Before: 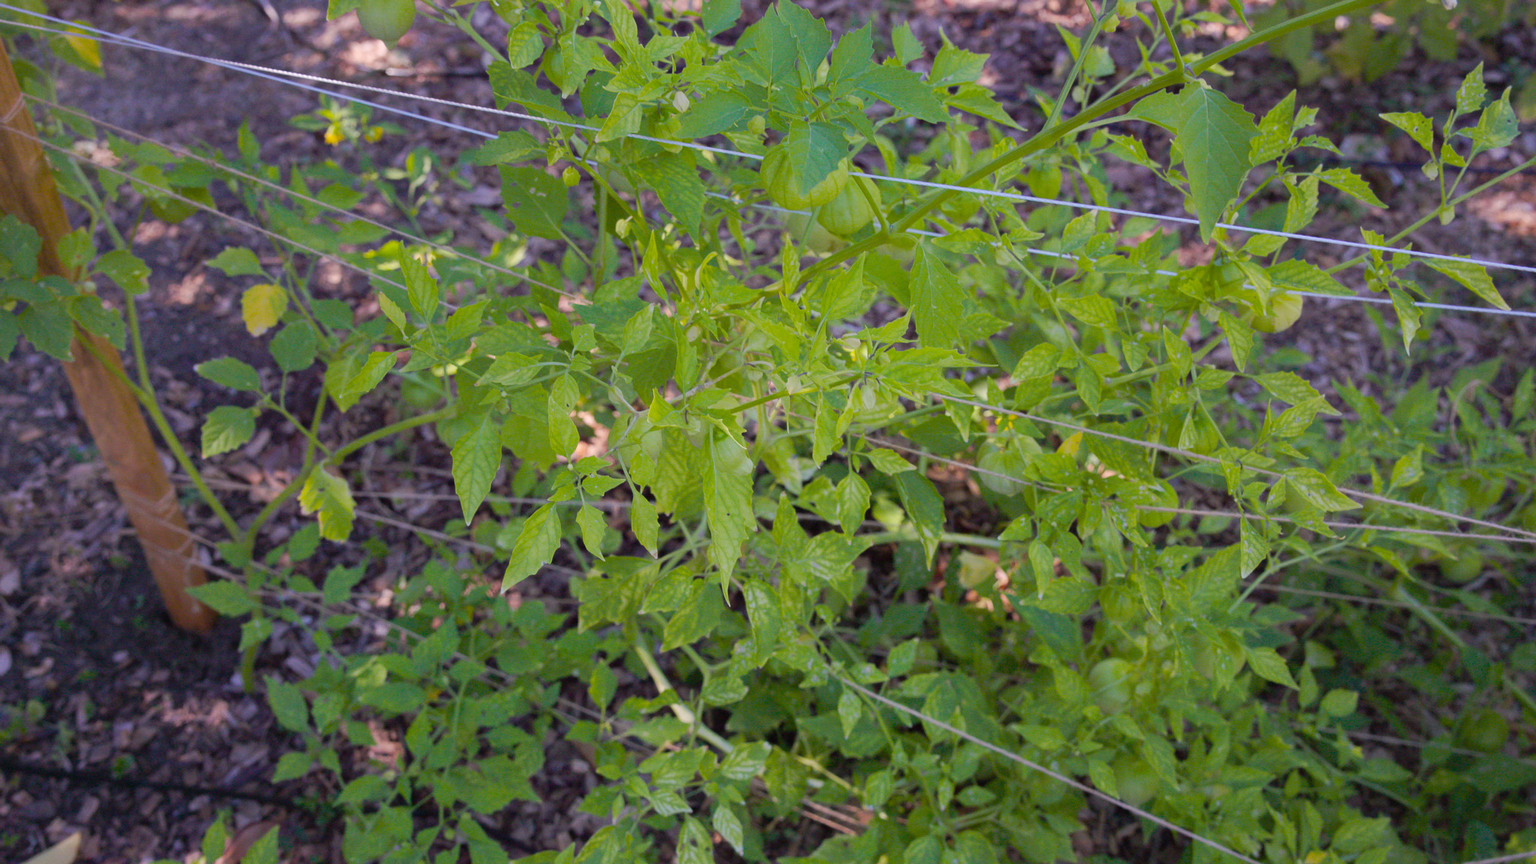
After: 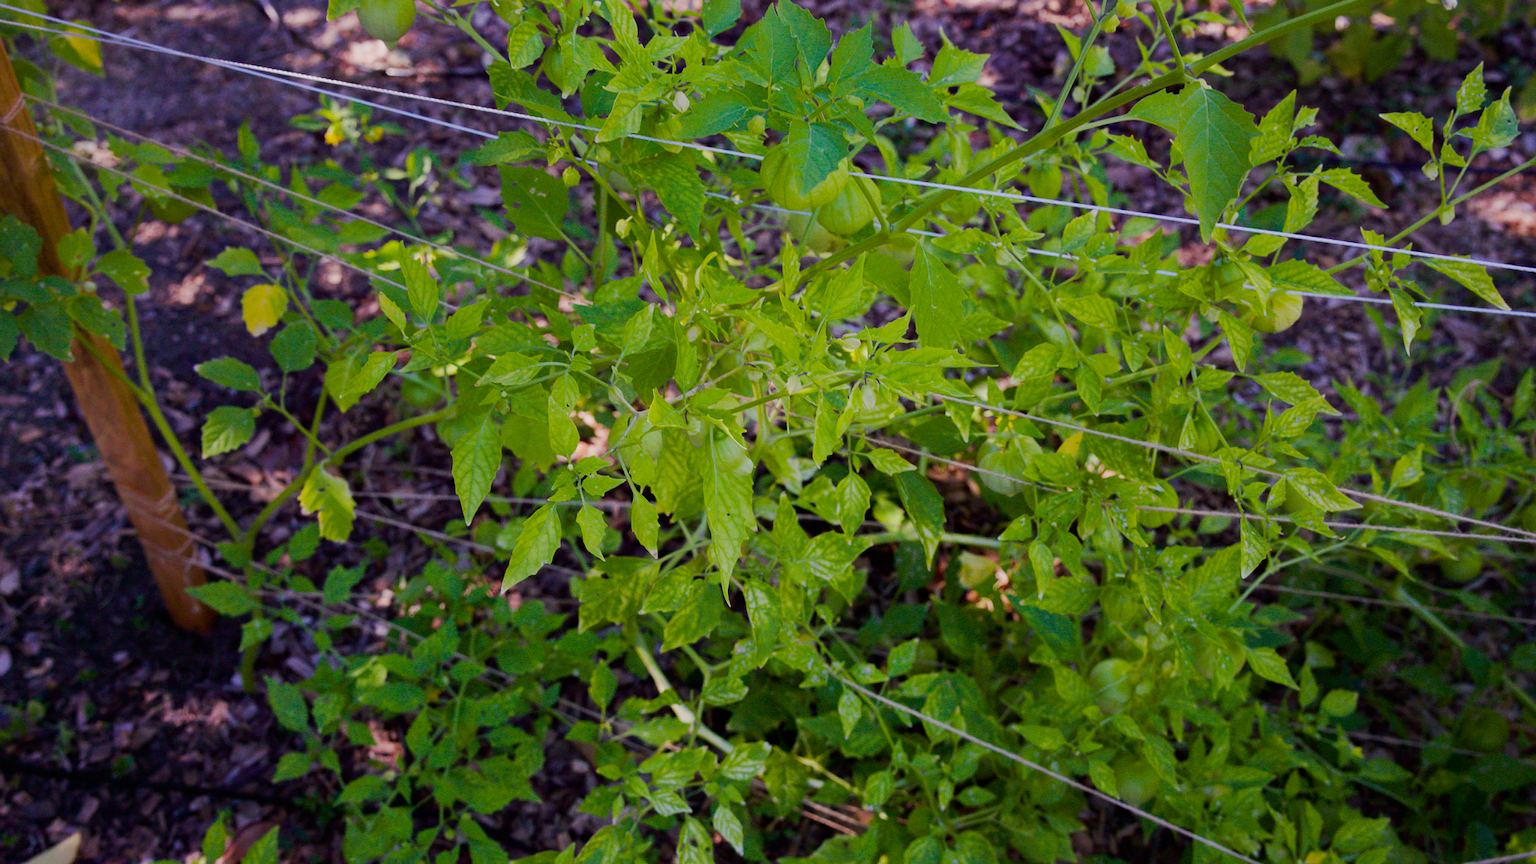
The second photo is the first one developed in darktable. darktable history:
contrast brightness saturation: brightness -0.09
sigmoid: contrast 1.7
